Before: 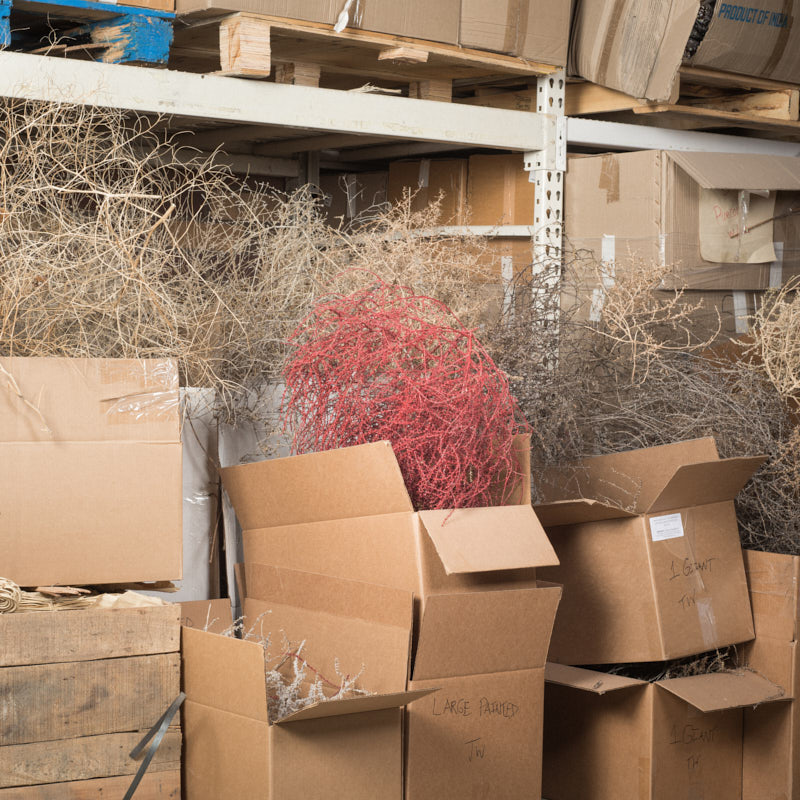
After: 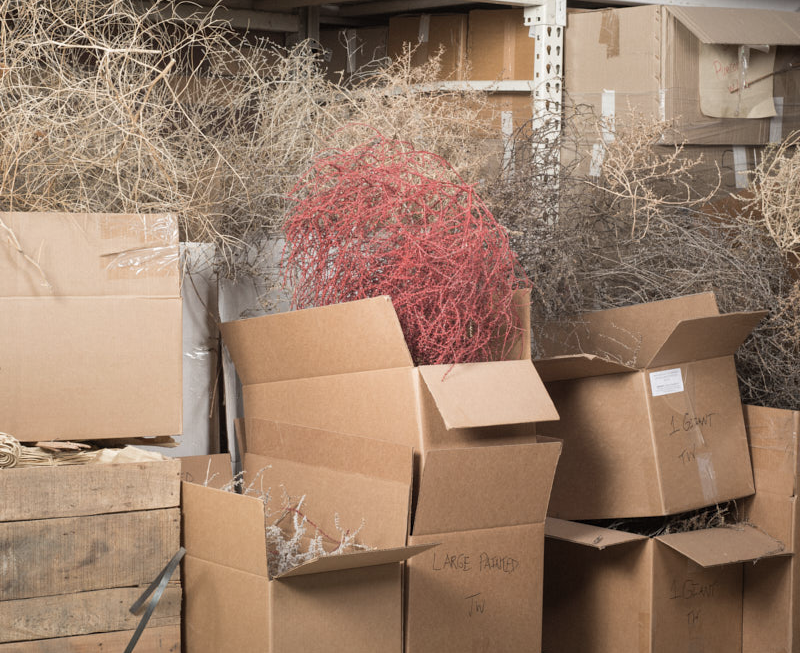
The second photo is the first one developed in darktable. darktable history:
crop and rotate: top 18.371%
shadows and highlights: shadows 29.54, highlights -30.47, low approximation 0.01, soften with gaussian
contrast brightness saturation: saturation -0.163
